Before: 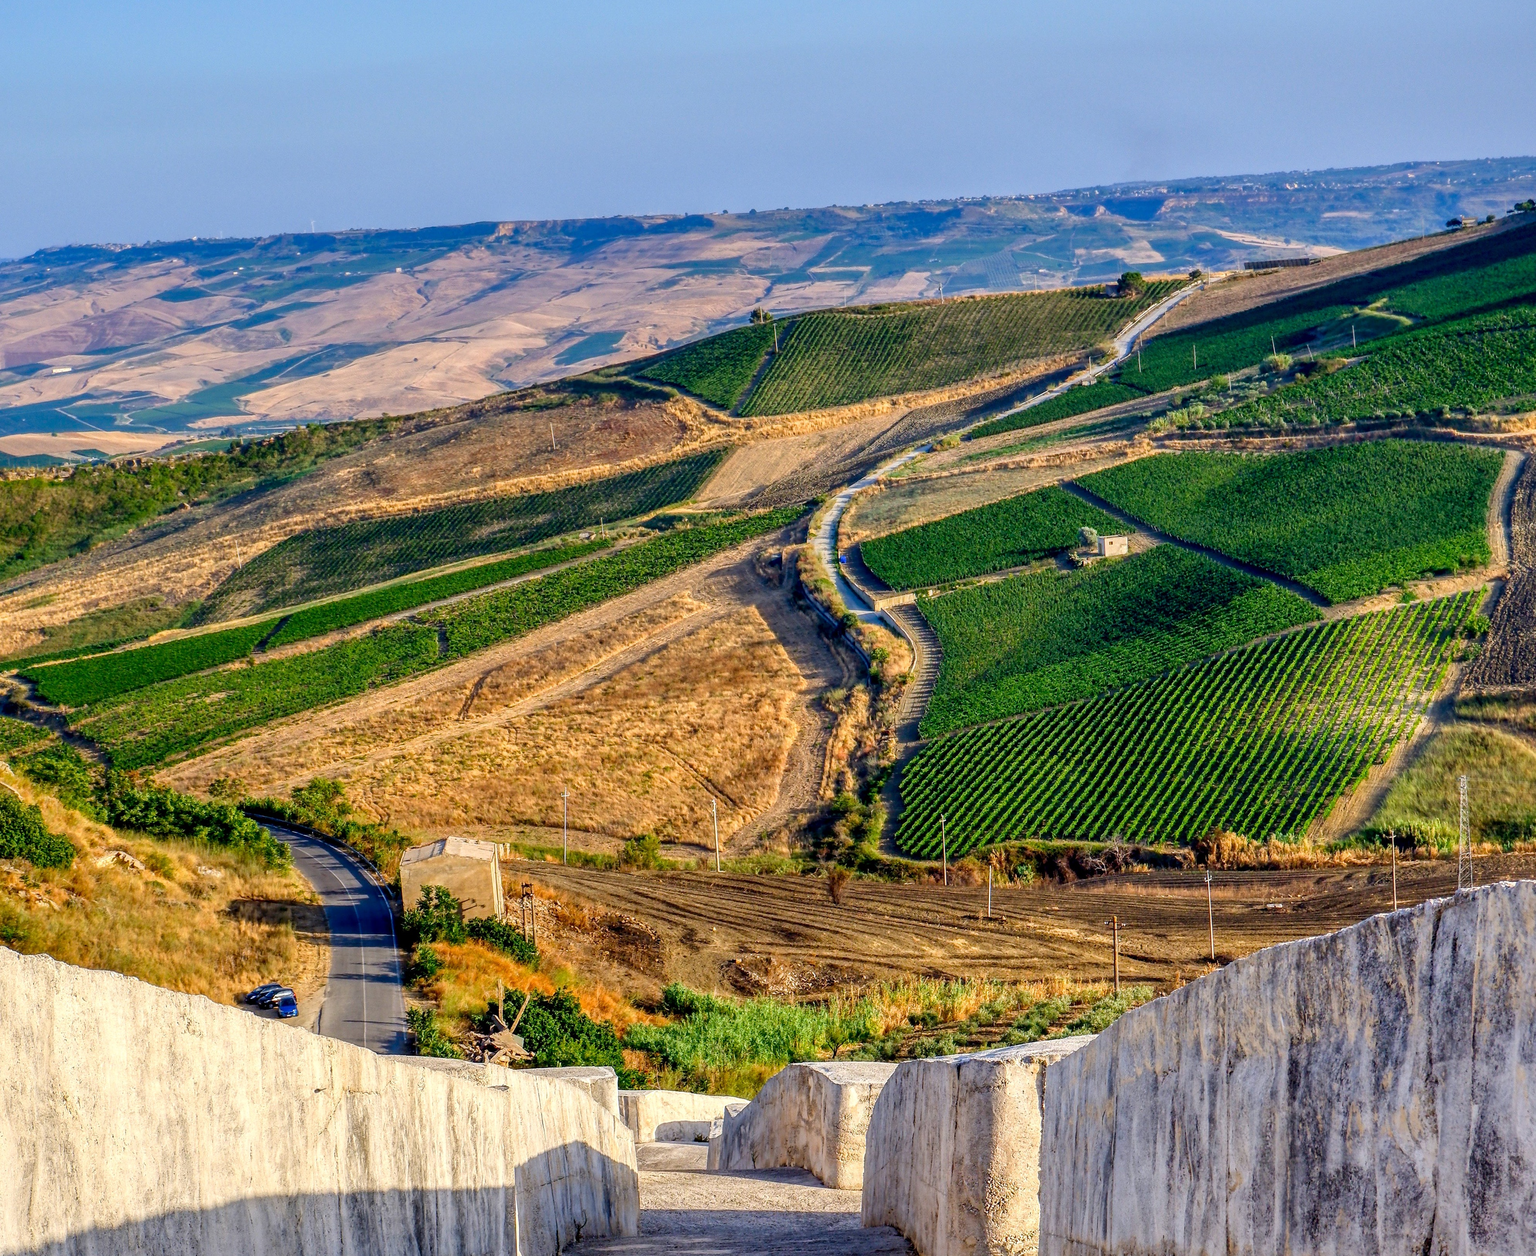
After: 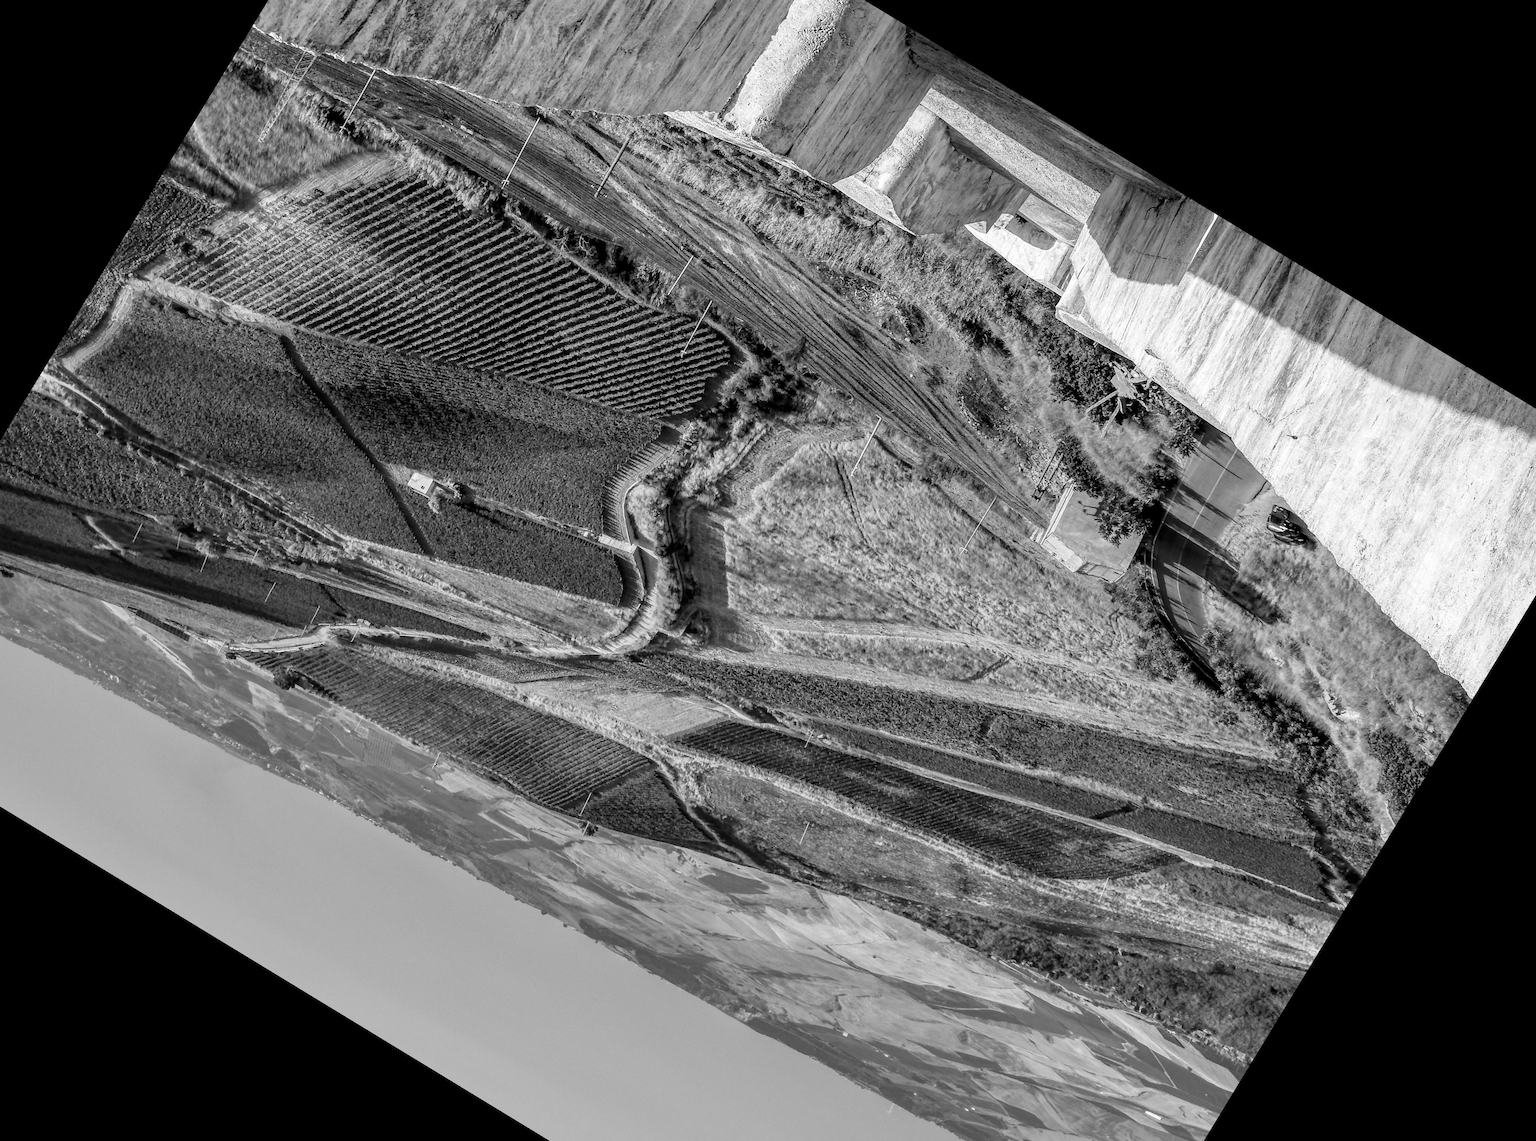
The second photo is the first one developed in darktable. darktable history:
crop and rotate: angle 148.68°, left 9.111%, top 15.603%, right 4.588%, bottom 17.041%
white balance: red 1.004, blue 1.096
monochrome: on, module defaults
